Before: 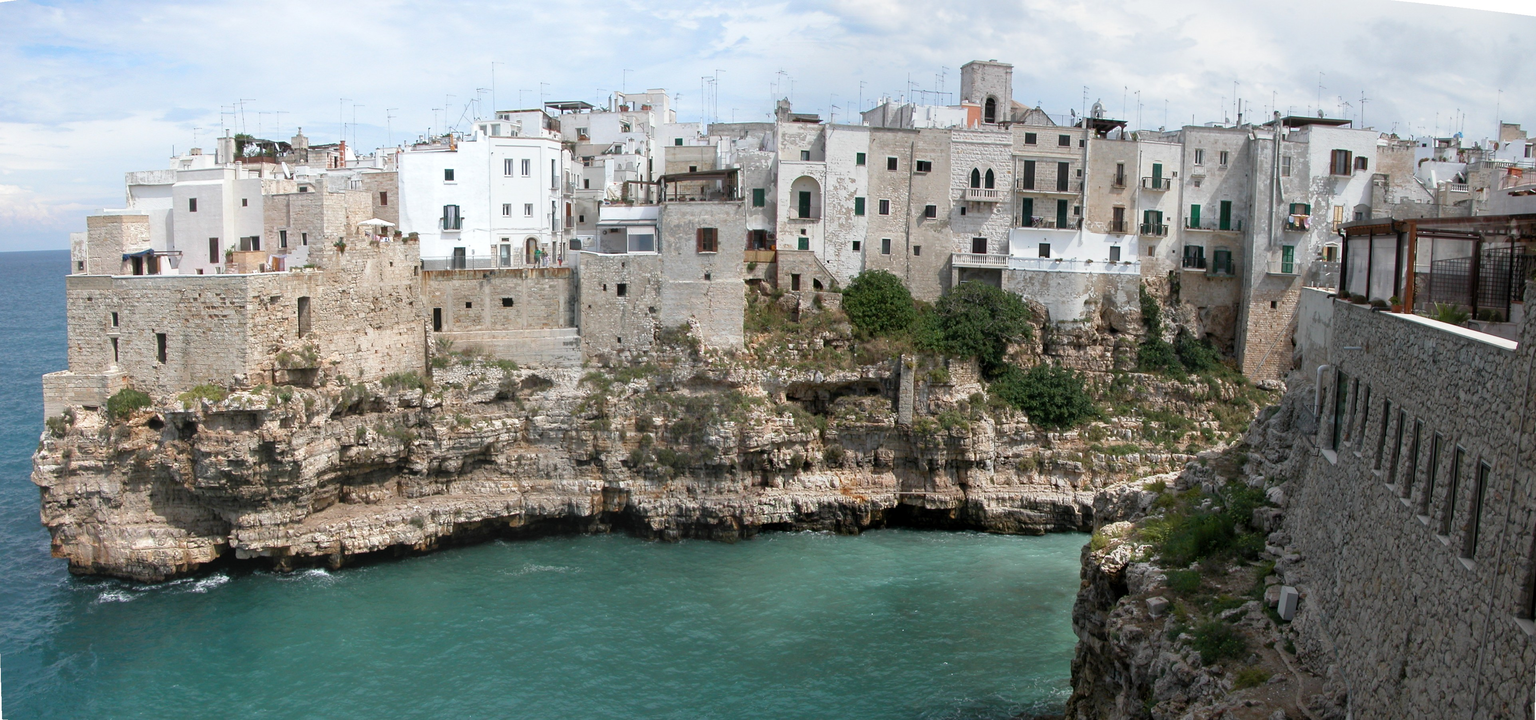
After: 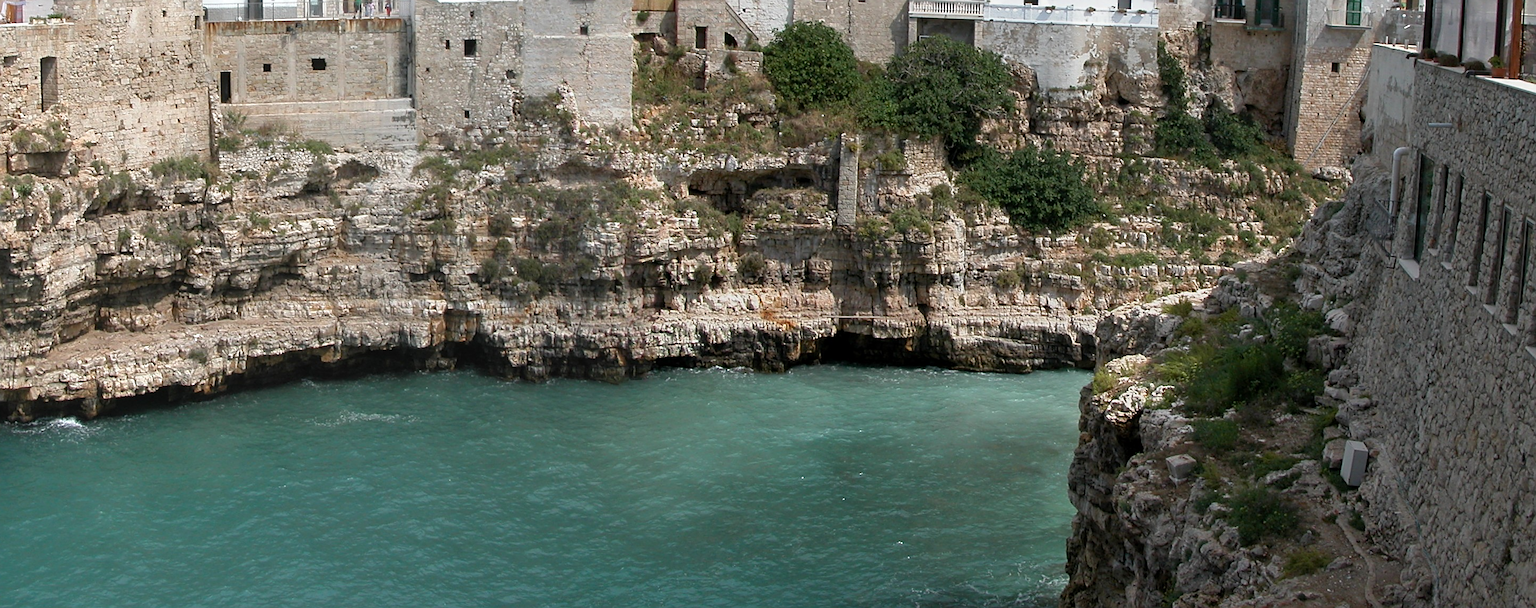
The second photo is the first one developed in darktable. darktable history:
crop and rotate: left 17.449%, top 35.319%, right 7.174%, bottom 0.929%
sharpen: on, module defaults
